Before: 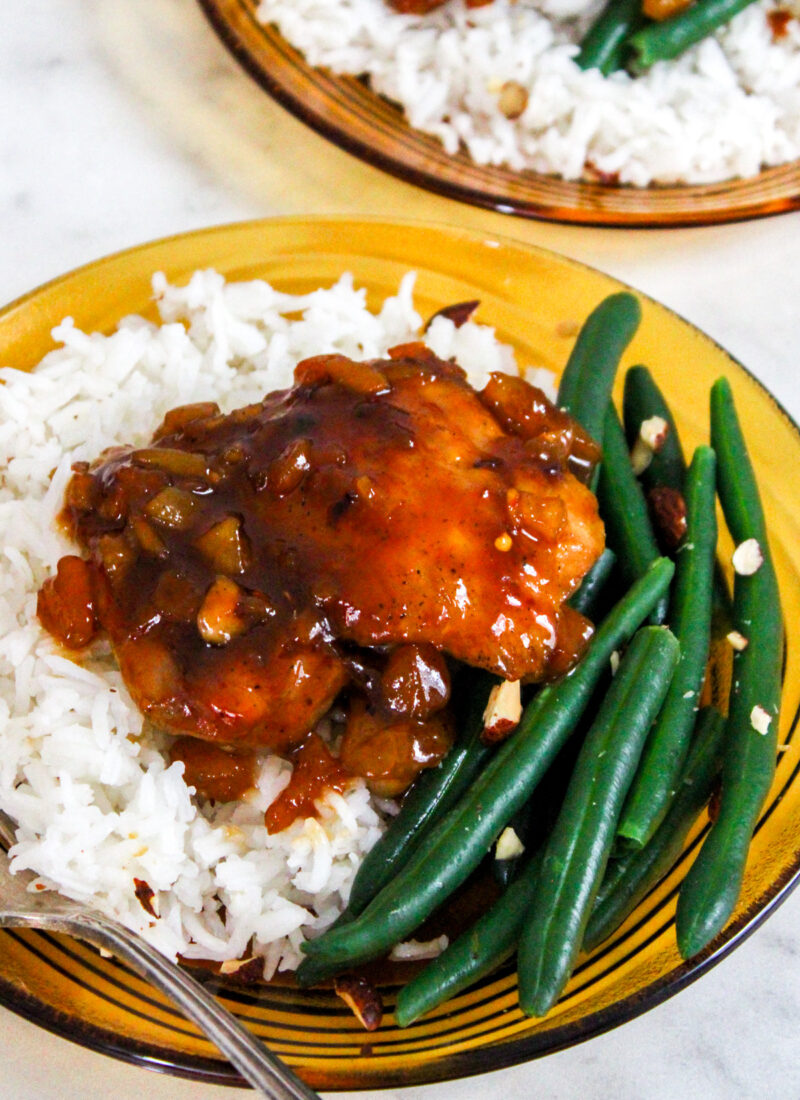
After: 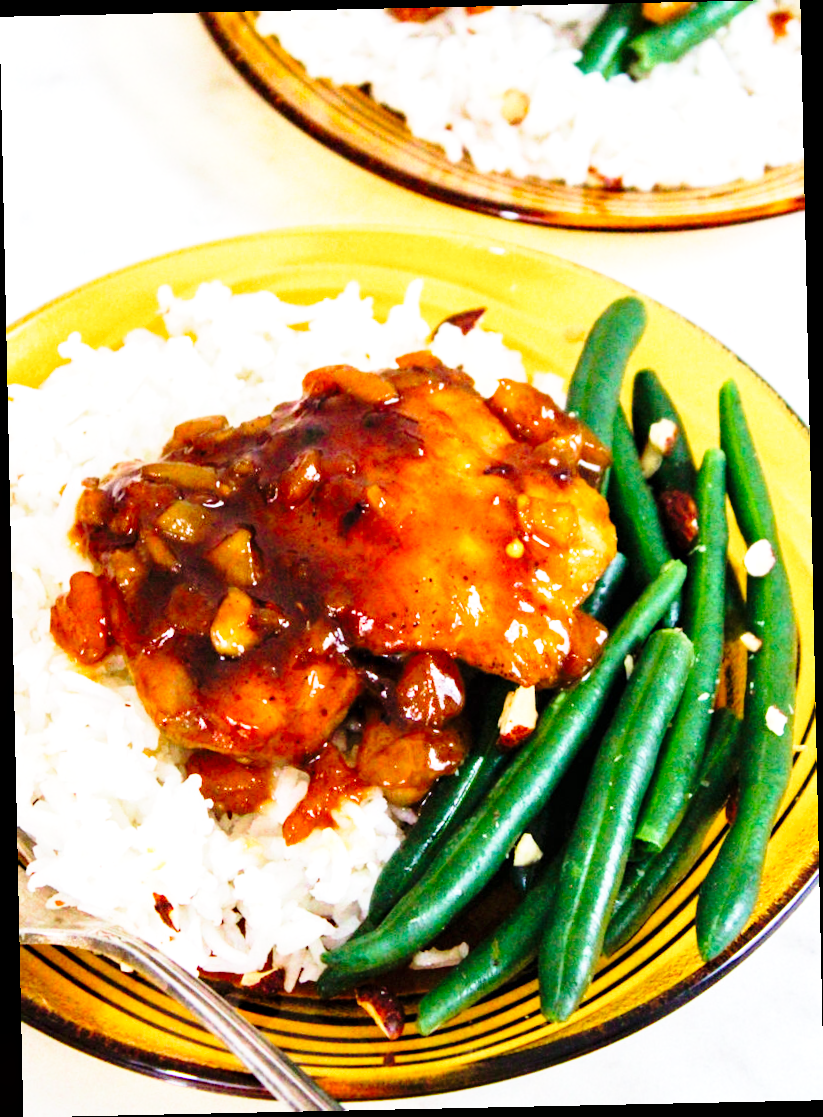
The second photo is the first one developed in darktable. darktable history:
base curve: curves: ch0 [(0, 0) (0.028, 0.03) (0.105, 0.232) (0.387, 0.748) (0.754, 0.968) (1, 1)], fusion 1, exposure shift 0.576, preserve colors none
velvia: on, module defaults
rotate and perspective: rotation -1.24°, automatic cropping off
